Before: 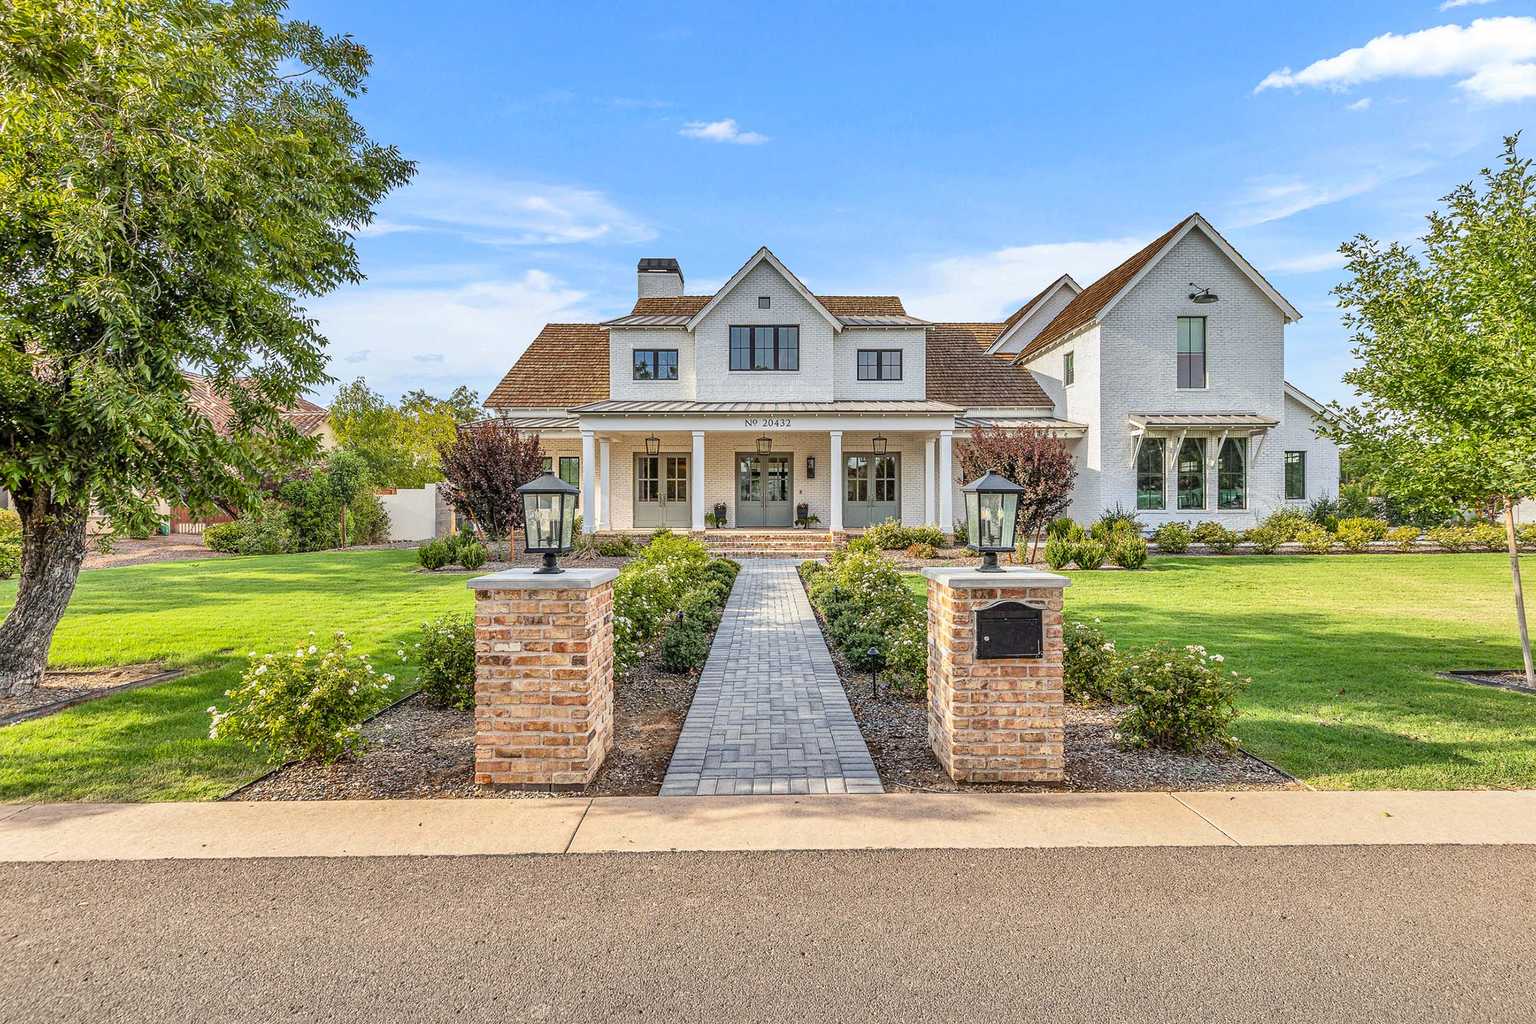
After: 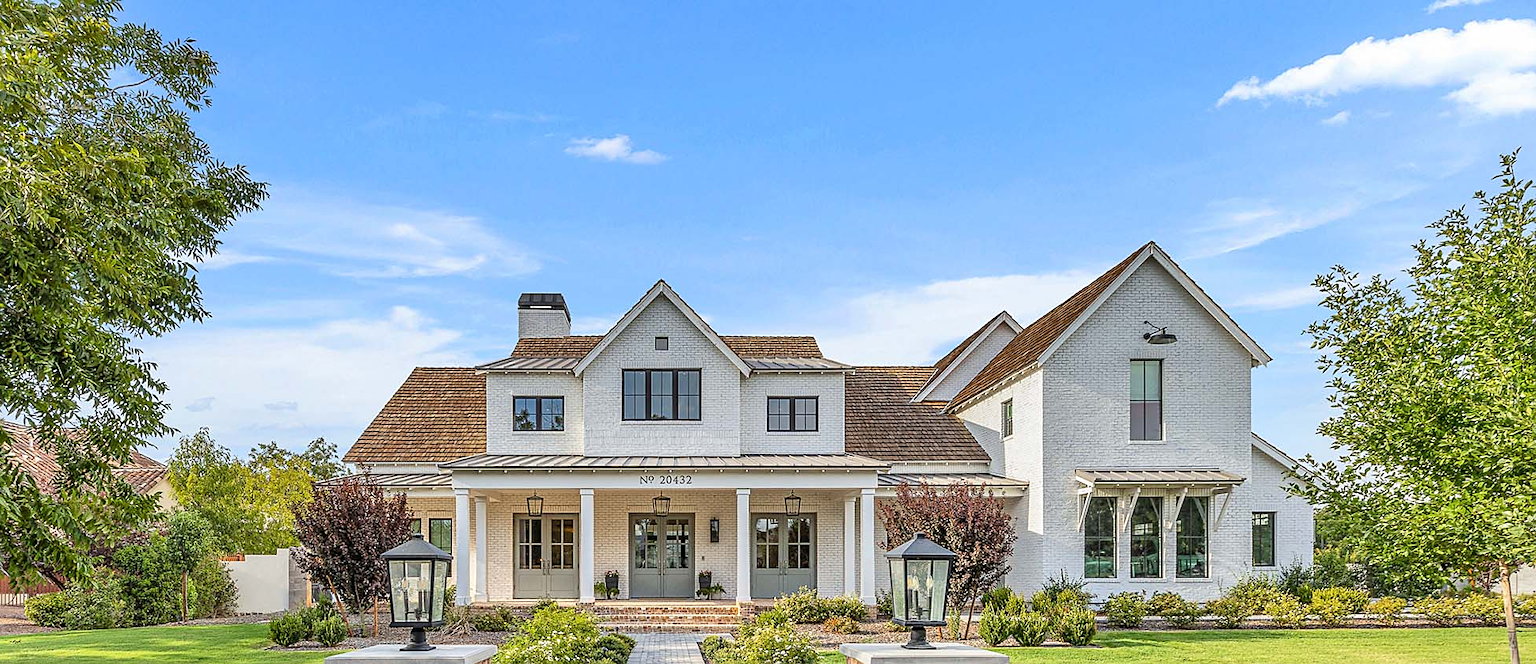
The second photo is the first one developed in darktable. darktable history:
crop and rotate: left 11.812%, bottom 42.776%
sharpen: radius 1.864, amount 0.398, threshold 1.271
